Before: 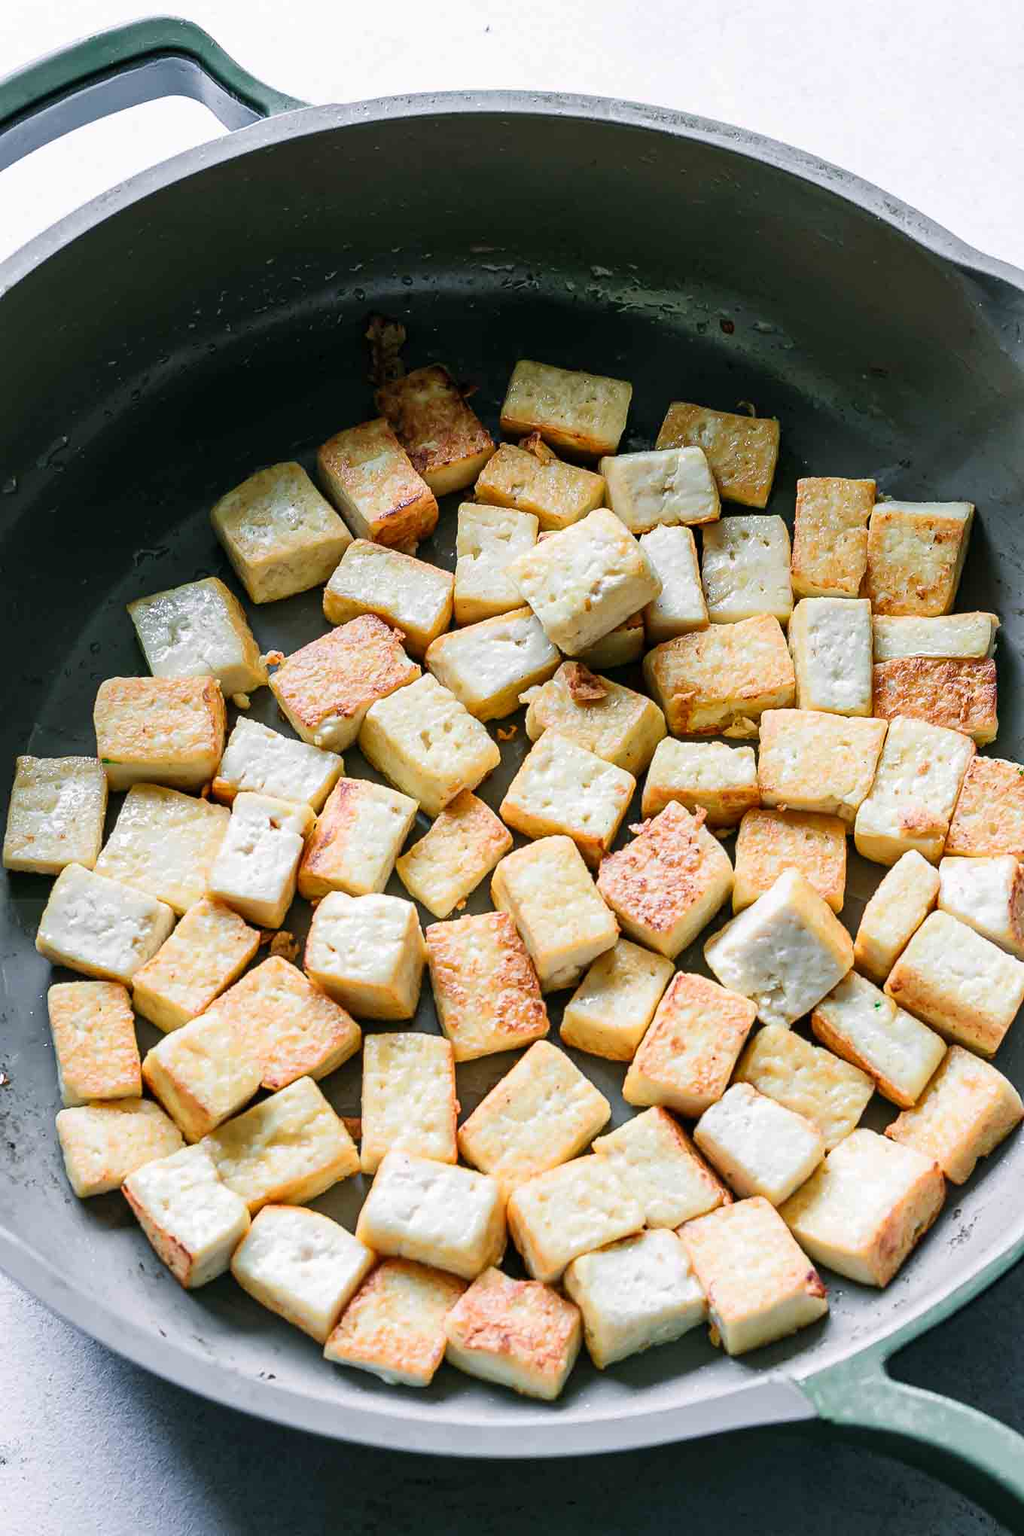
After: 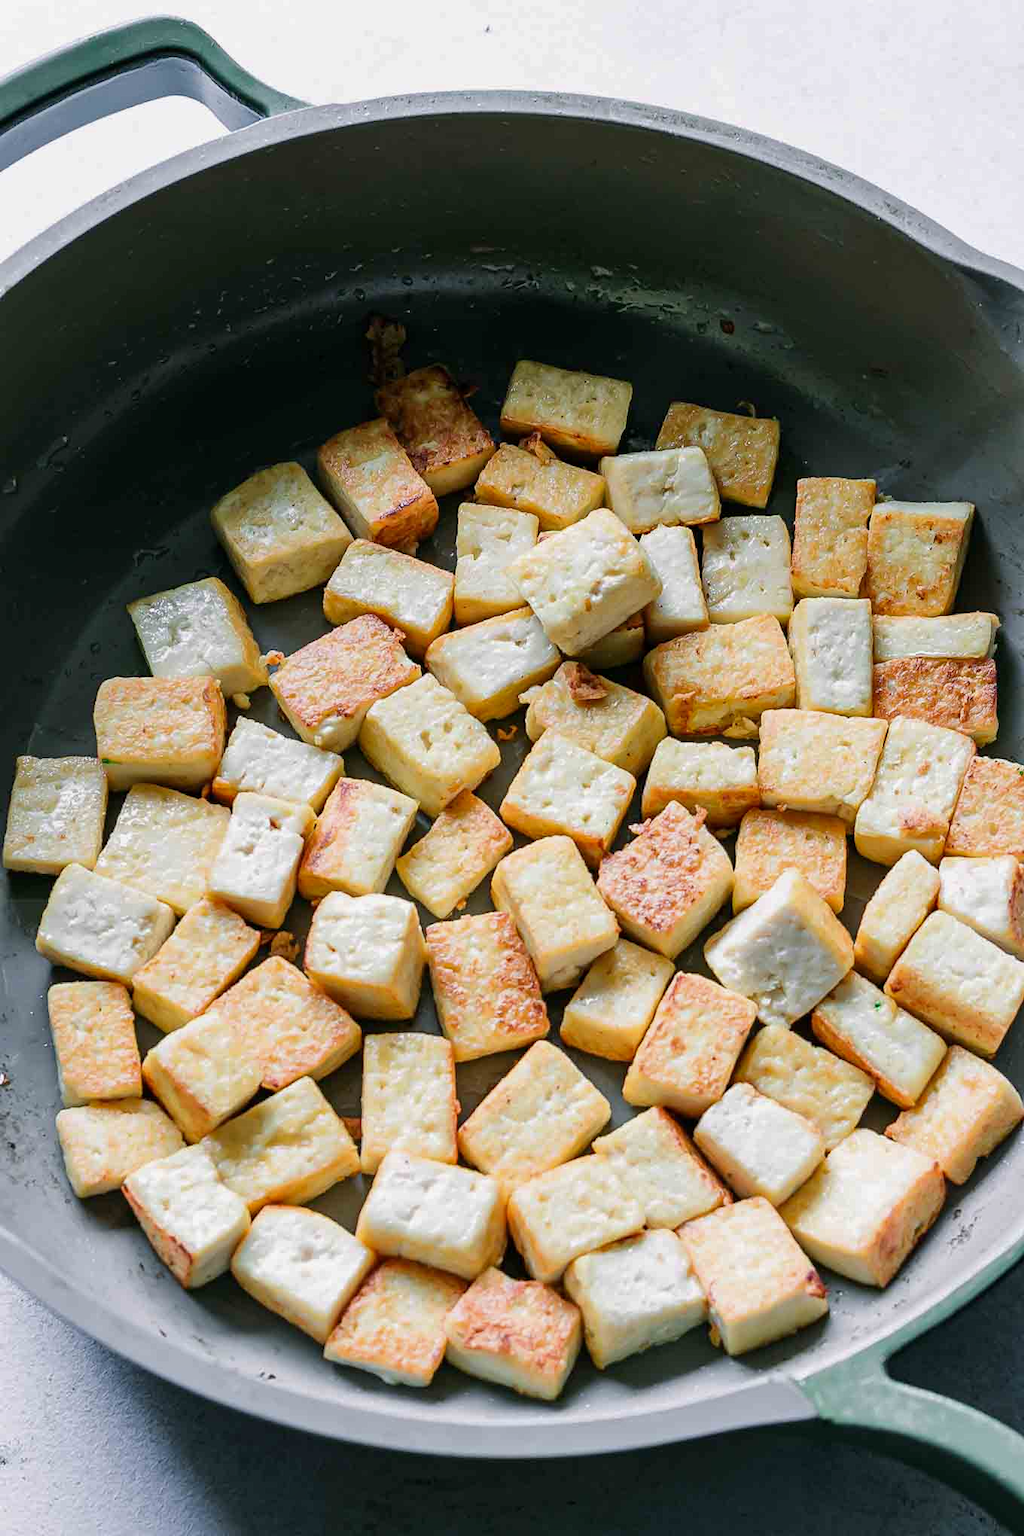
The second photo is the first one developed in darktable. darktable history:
shadows and highlights: shadows -20.33, white point adjustment -2.08, highlights -35, highlights color adjustment 39.11%
